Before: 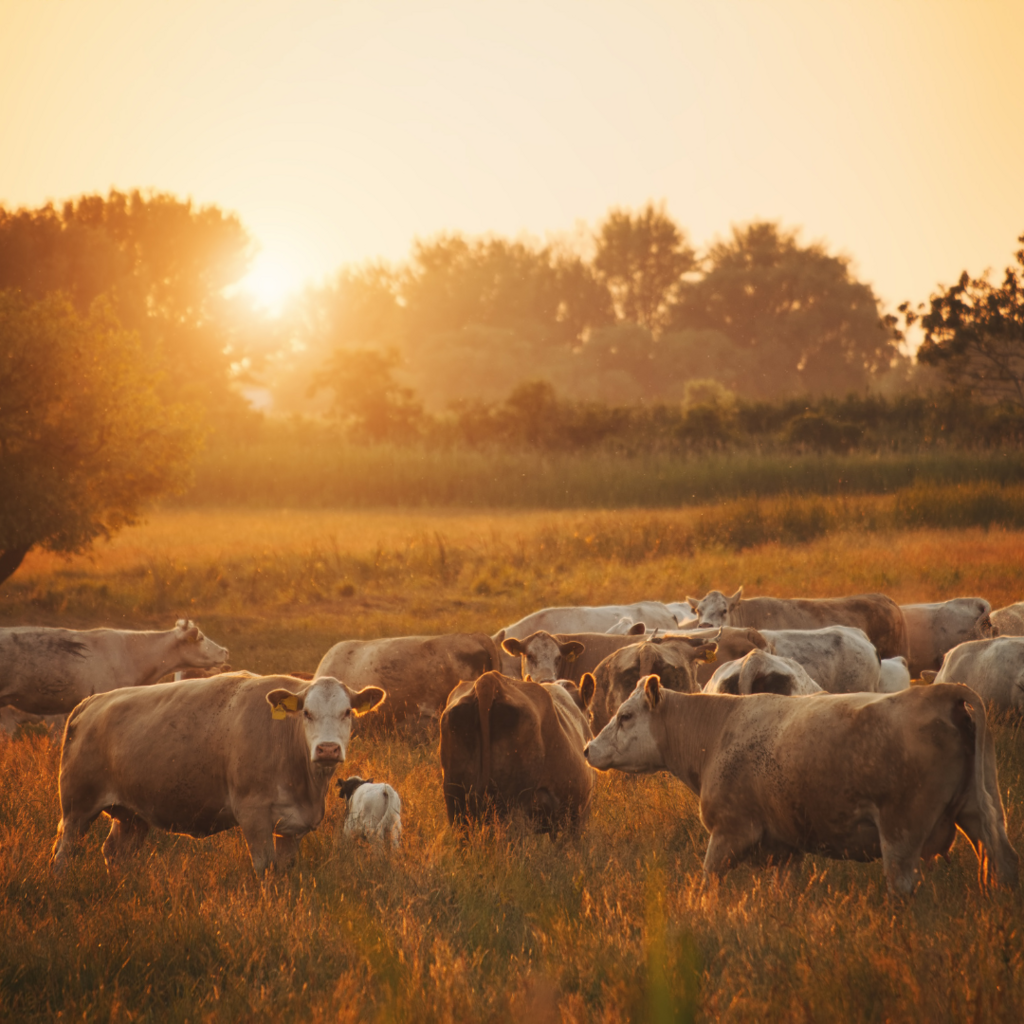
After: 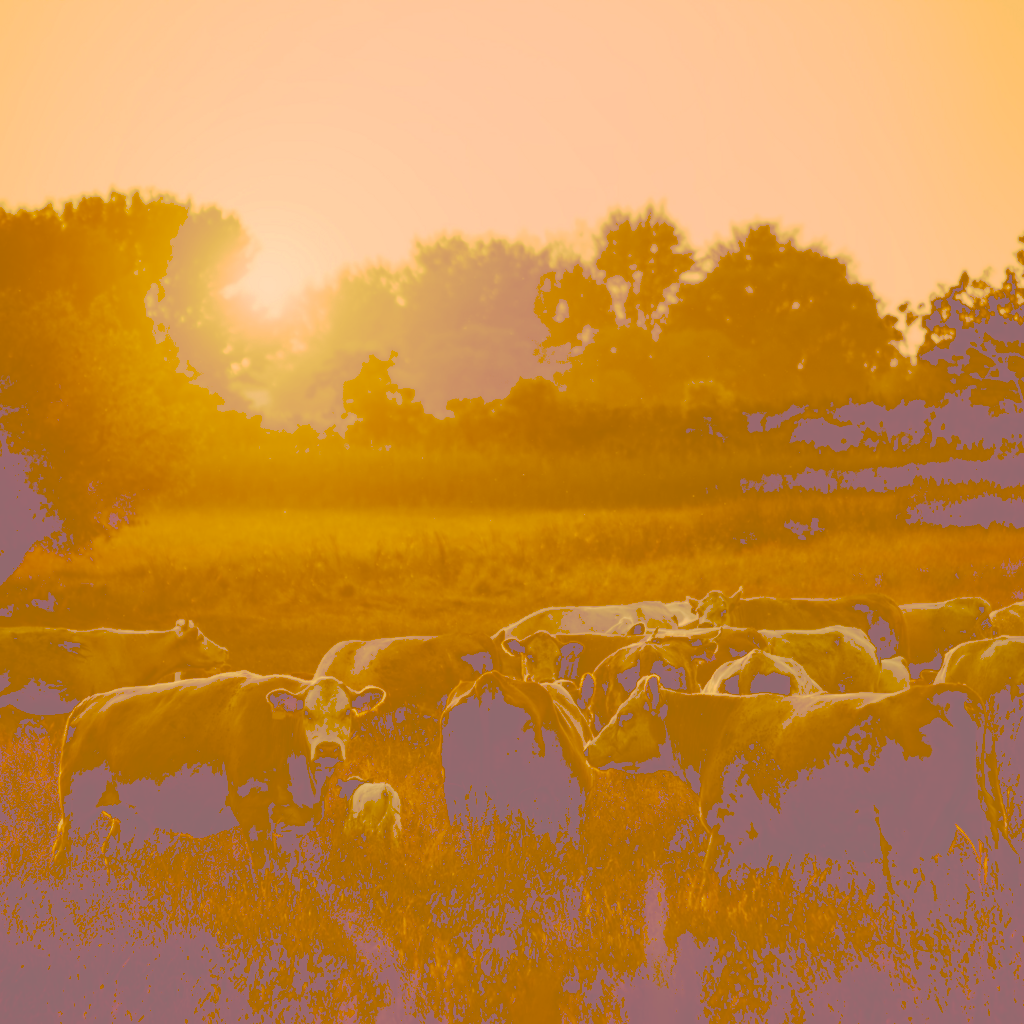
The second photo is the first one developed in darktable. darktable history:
tone curve: curves: ch0 [(0, 0) (0.003, 0.464) (0.011, 0.464) (0.025, 0.464) (0.044, 0.464) (0.069, 0.464) (0.1, 0.463) (0.136, 0.463) (0.177, 0.464) (0.224, 0.469) (0.277, 0.482) (0.335, 0.501) (0.399, 0.53) (0.468, 0.567) (0.543, 0.61) (0.623, 0.663) (0.709, 0.718) (0.801, 0.779) (0.898, 0.842) (1, 1)], preserve colors none
color look up table: target L [100.35, 98.75, 86.95, 83.47, 72.46, 70.63, 66.7, 63.08, 60.82, 58.29, 38.13, 36.95, 34.47, 21.32, 78.06, 74.14, 58.48, 56.41, 46.15, 36.22, 28.92, 25.15, 20.8, 94.62, 76.64, 82, 82.3, 59.96, 56.58, 75.03, 62.26, 40.47, 42.56, 64.66, 40.64, 44.77, 27.92, 20.06, 20.2, 20.81, 87.87, 80.5, 86.98, 74.29, 67.68, 71.45, 44.75, 46.73, 21.66], target a [-2.553, 4.549, -12.91, -13.82, 5.374, -15.78, -2.479, 18.98, 14.5, -9.358, 26.74, 22.31, 42.64, 66.96, 21.82, 23.36, 57.65, 36.64, 37.32, 65.81, 81, 74.07, 66.05, 20.57, 26.84, 24.61, 17.34, 59.91, 40.65, 35.13, 28.91, 69.86, 40.58, 30.54, 41.46, 55.3, 79.13, 64.7, 64.97, 66.07, -2.363, 7.854, 10.15, 12.38, 6.029, 12.73, 16.1, 28.02, 67.6], target b [98.08, 67.76, 46.79, 143.29, 124.38, 121.16, 114.2, 108.18, 104.1, 100.17, 65.46, 63.4, 59.07, 36.48, 57.88, 127.12, 100.23, 96.6, 79.25, 62.14, 49.51, 43.06, 35.59, 29.6, 35.53, 10.58, 13.44, 21.42, 64.66, -0.46, 27.32, 69.17, 72.79, 5.745, 69.34, 0.28, 47.42, 34.3, 34.48, 35.57, 22.12, 43.76, 17.23, 33.87, 41.18, 17.88, 76.62, 79.85, 37], num patches 49
